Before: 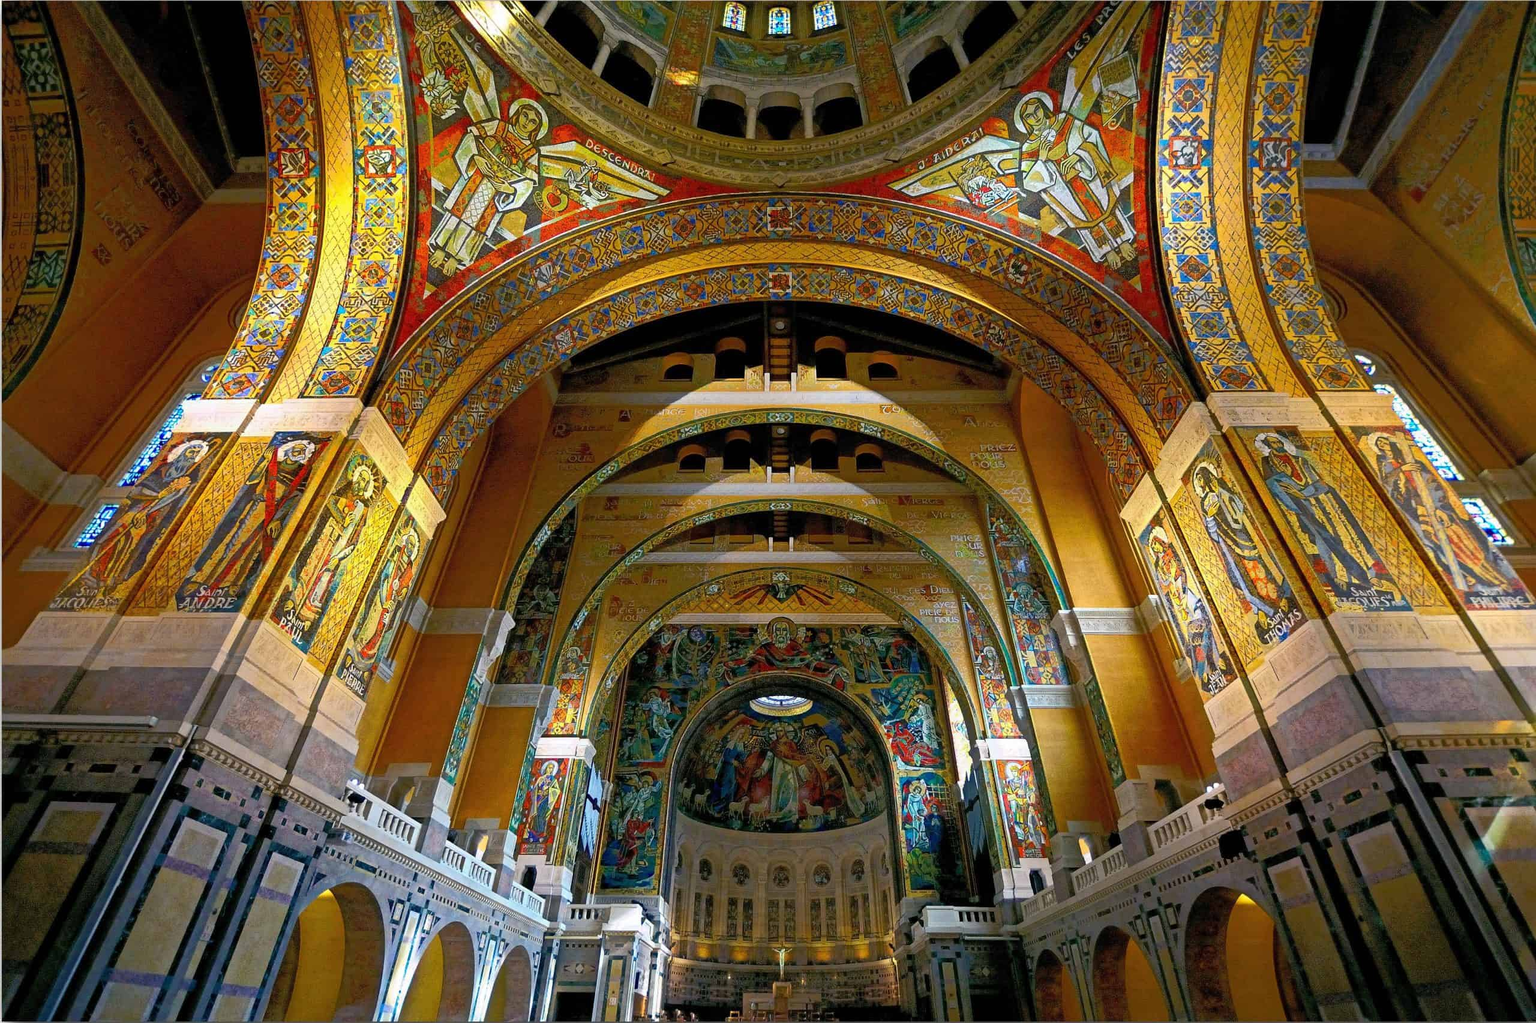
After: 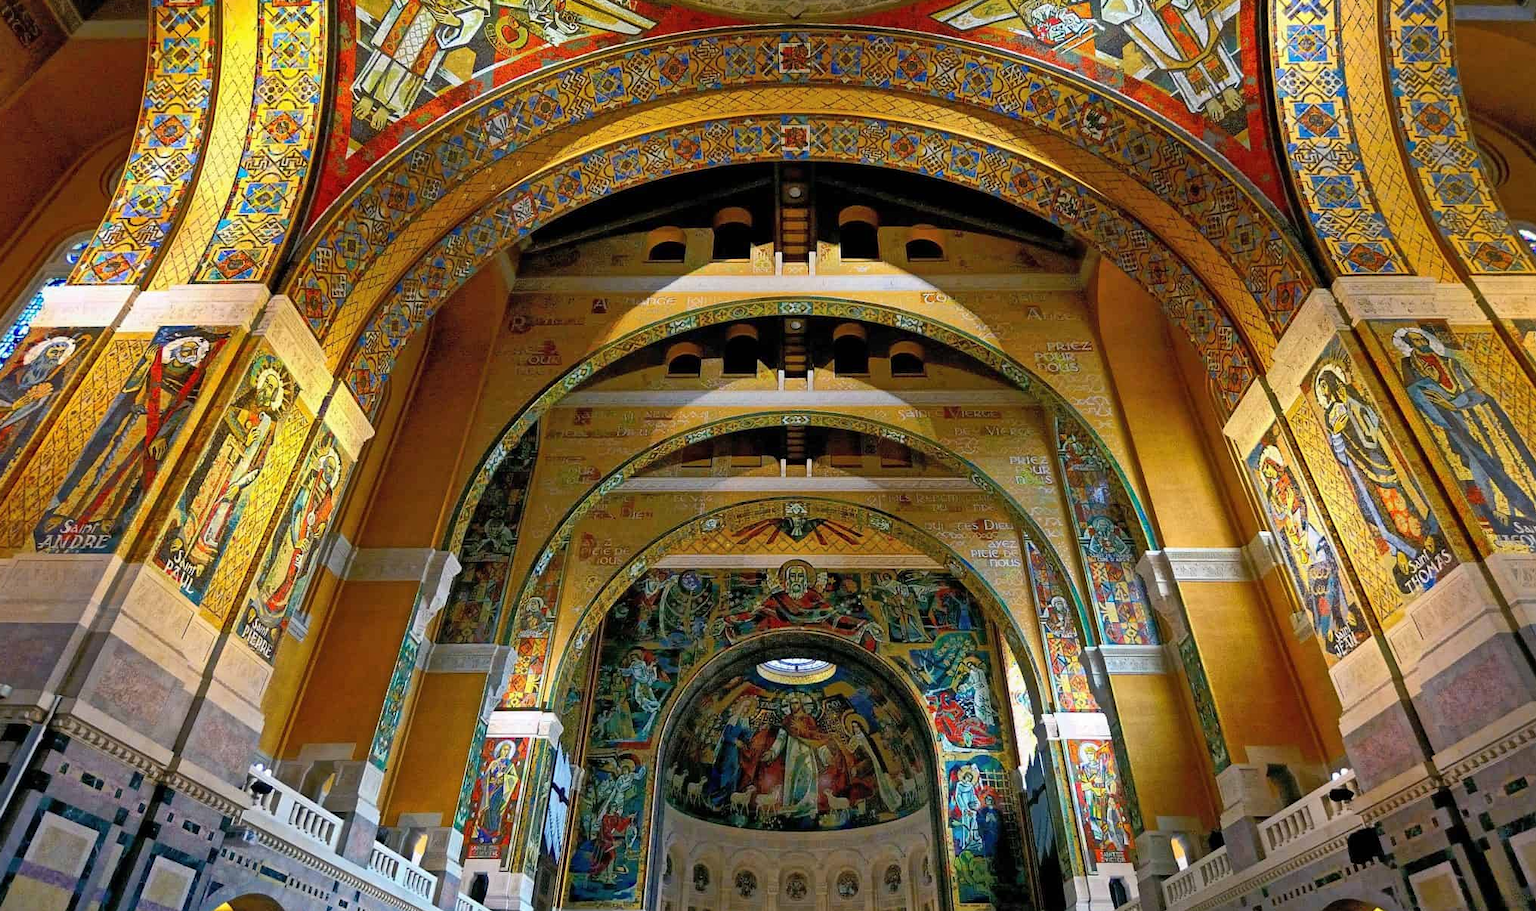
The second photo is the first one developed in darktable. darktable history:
shadows and highlights: radius 133.83, soften with gaussian
crop: left 9.712%, top 16.928%, right 10.845%, bottom 12.332%
